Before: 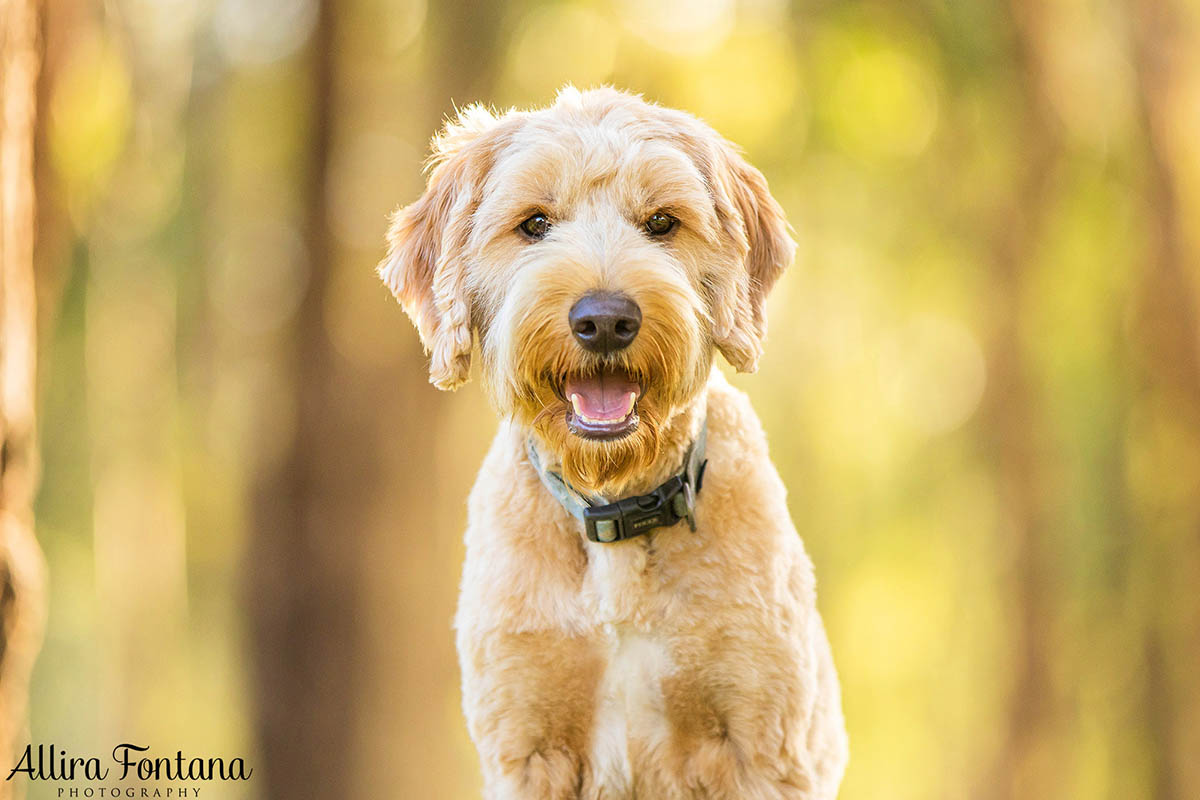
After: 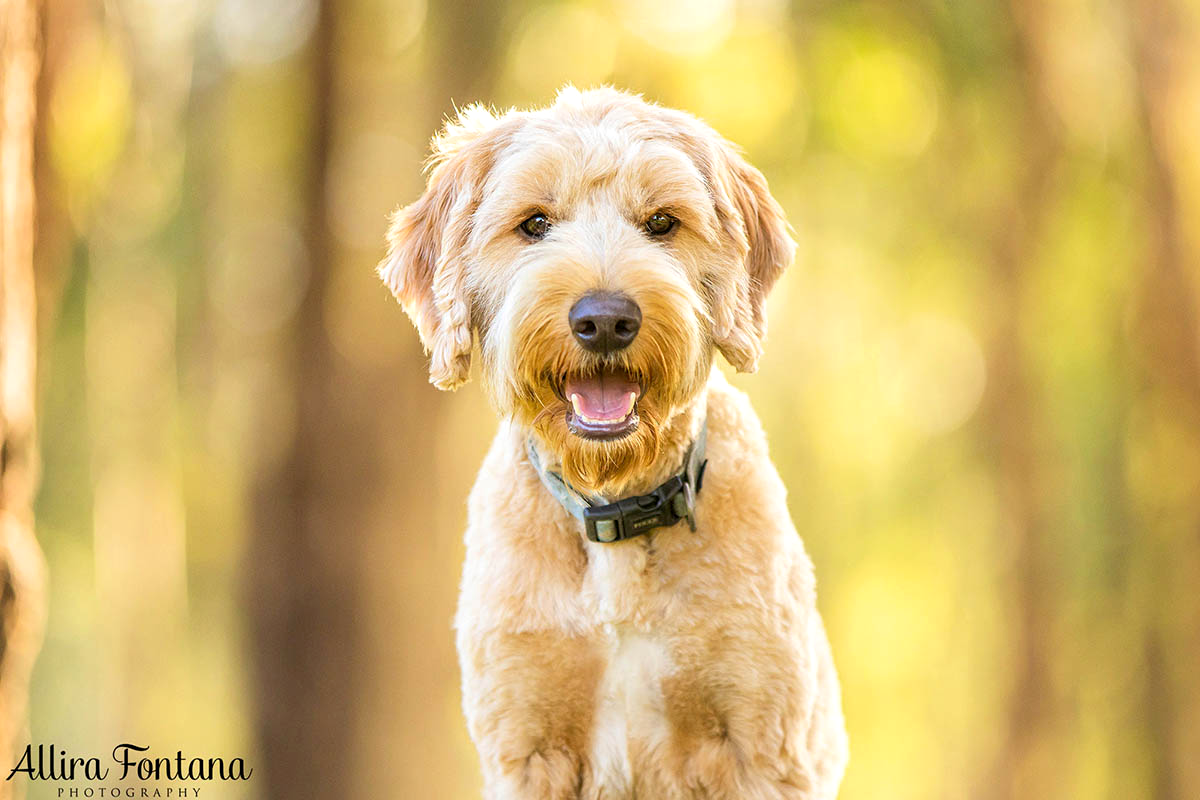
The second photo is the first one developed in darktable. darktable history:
exposure: black level correction 0.002, exposure 0.146 EV, compensate highlight preservation false
